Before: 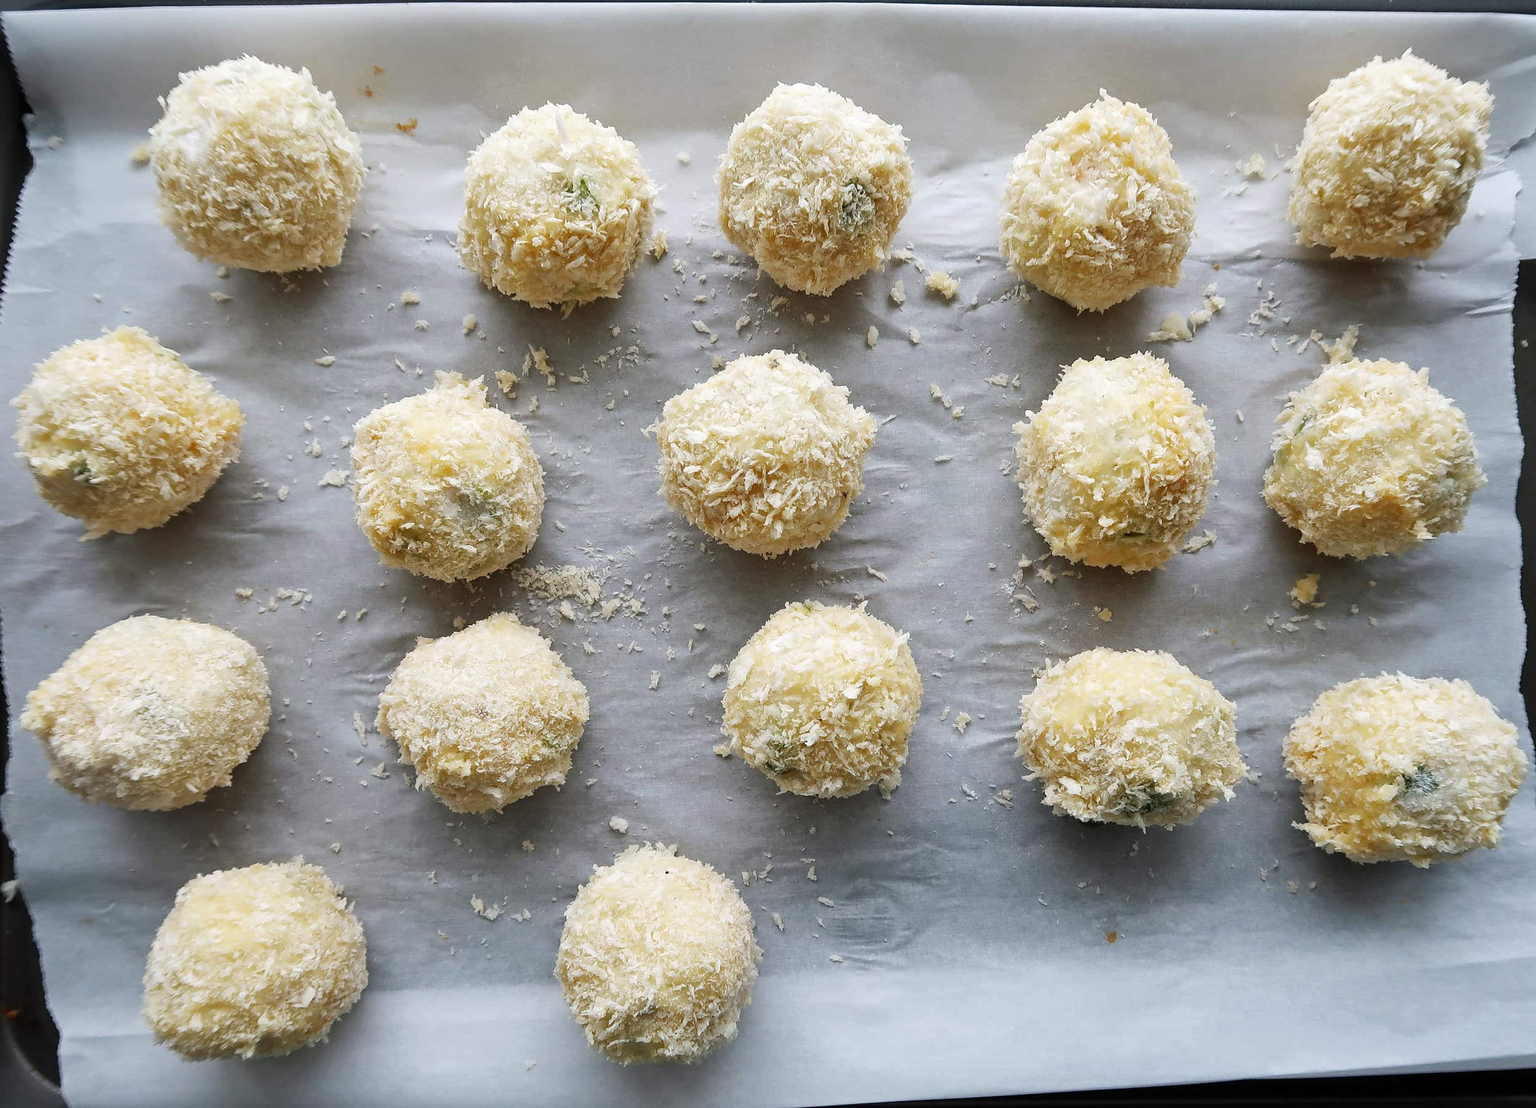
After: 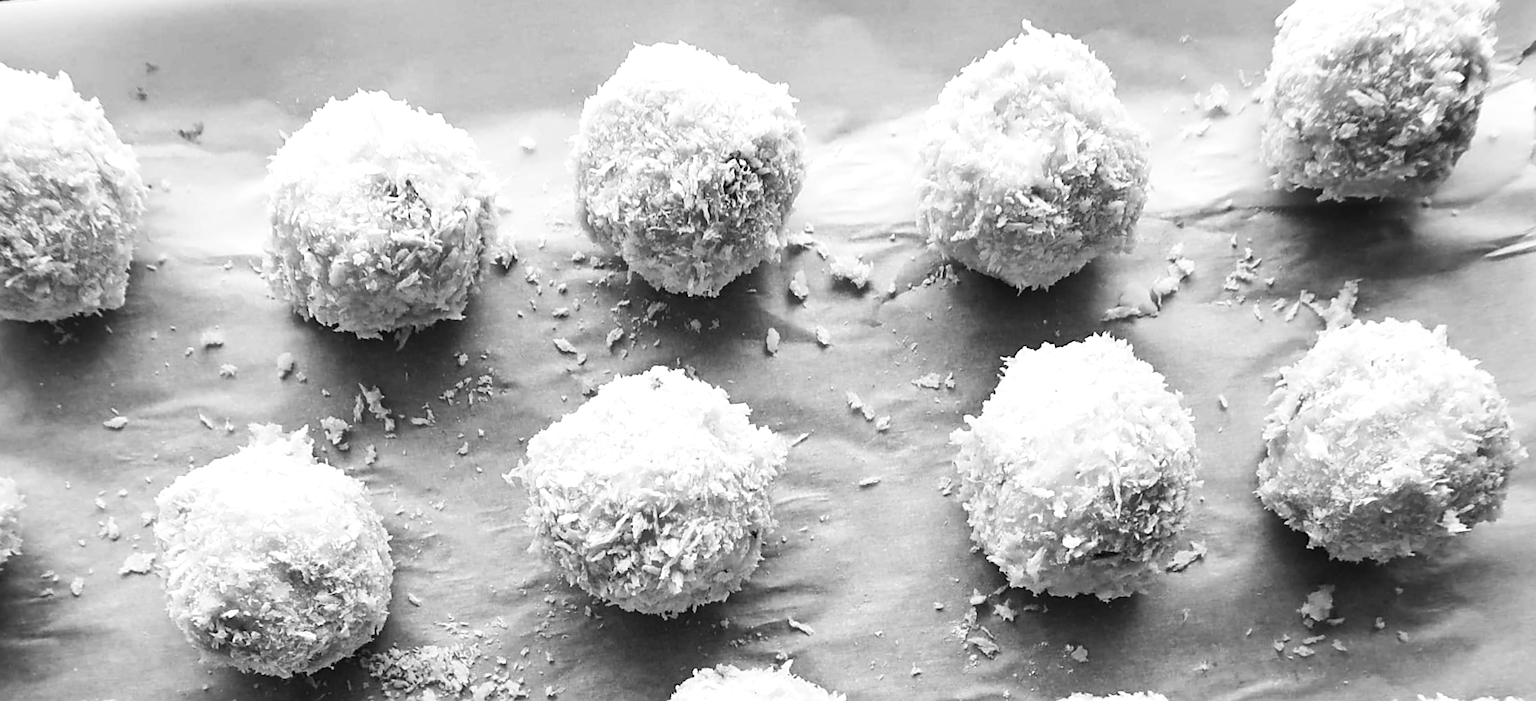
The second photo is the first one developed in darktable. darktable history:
rotate and perspective: rotation -4.57°, crop left 0.054, crop right 0.944, crop top 0.087, crop bottom 0.914
levels: levels [0, 0.476, 0.951]
sharpen: on, module defaults
lowpass: radius 0.76, contrast 1.56, saturation 0, unbound 0
crop and rotate: left 11.812%, bottom 42.776%
